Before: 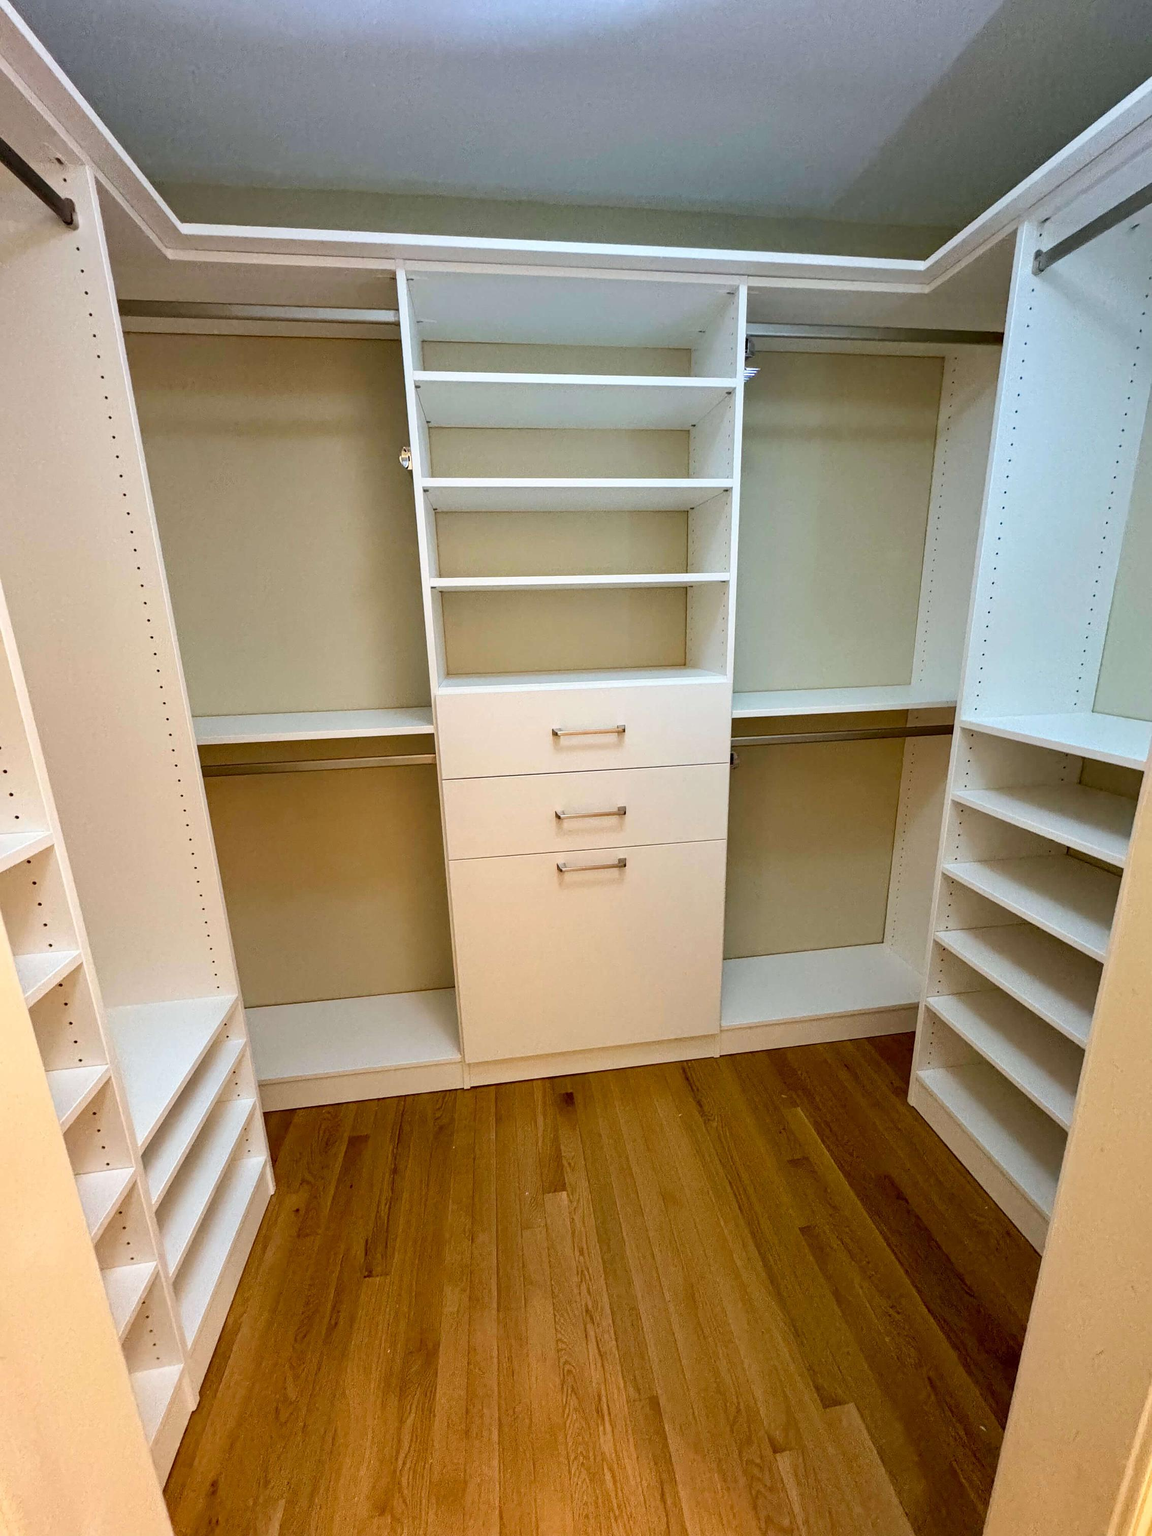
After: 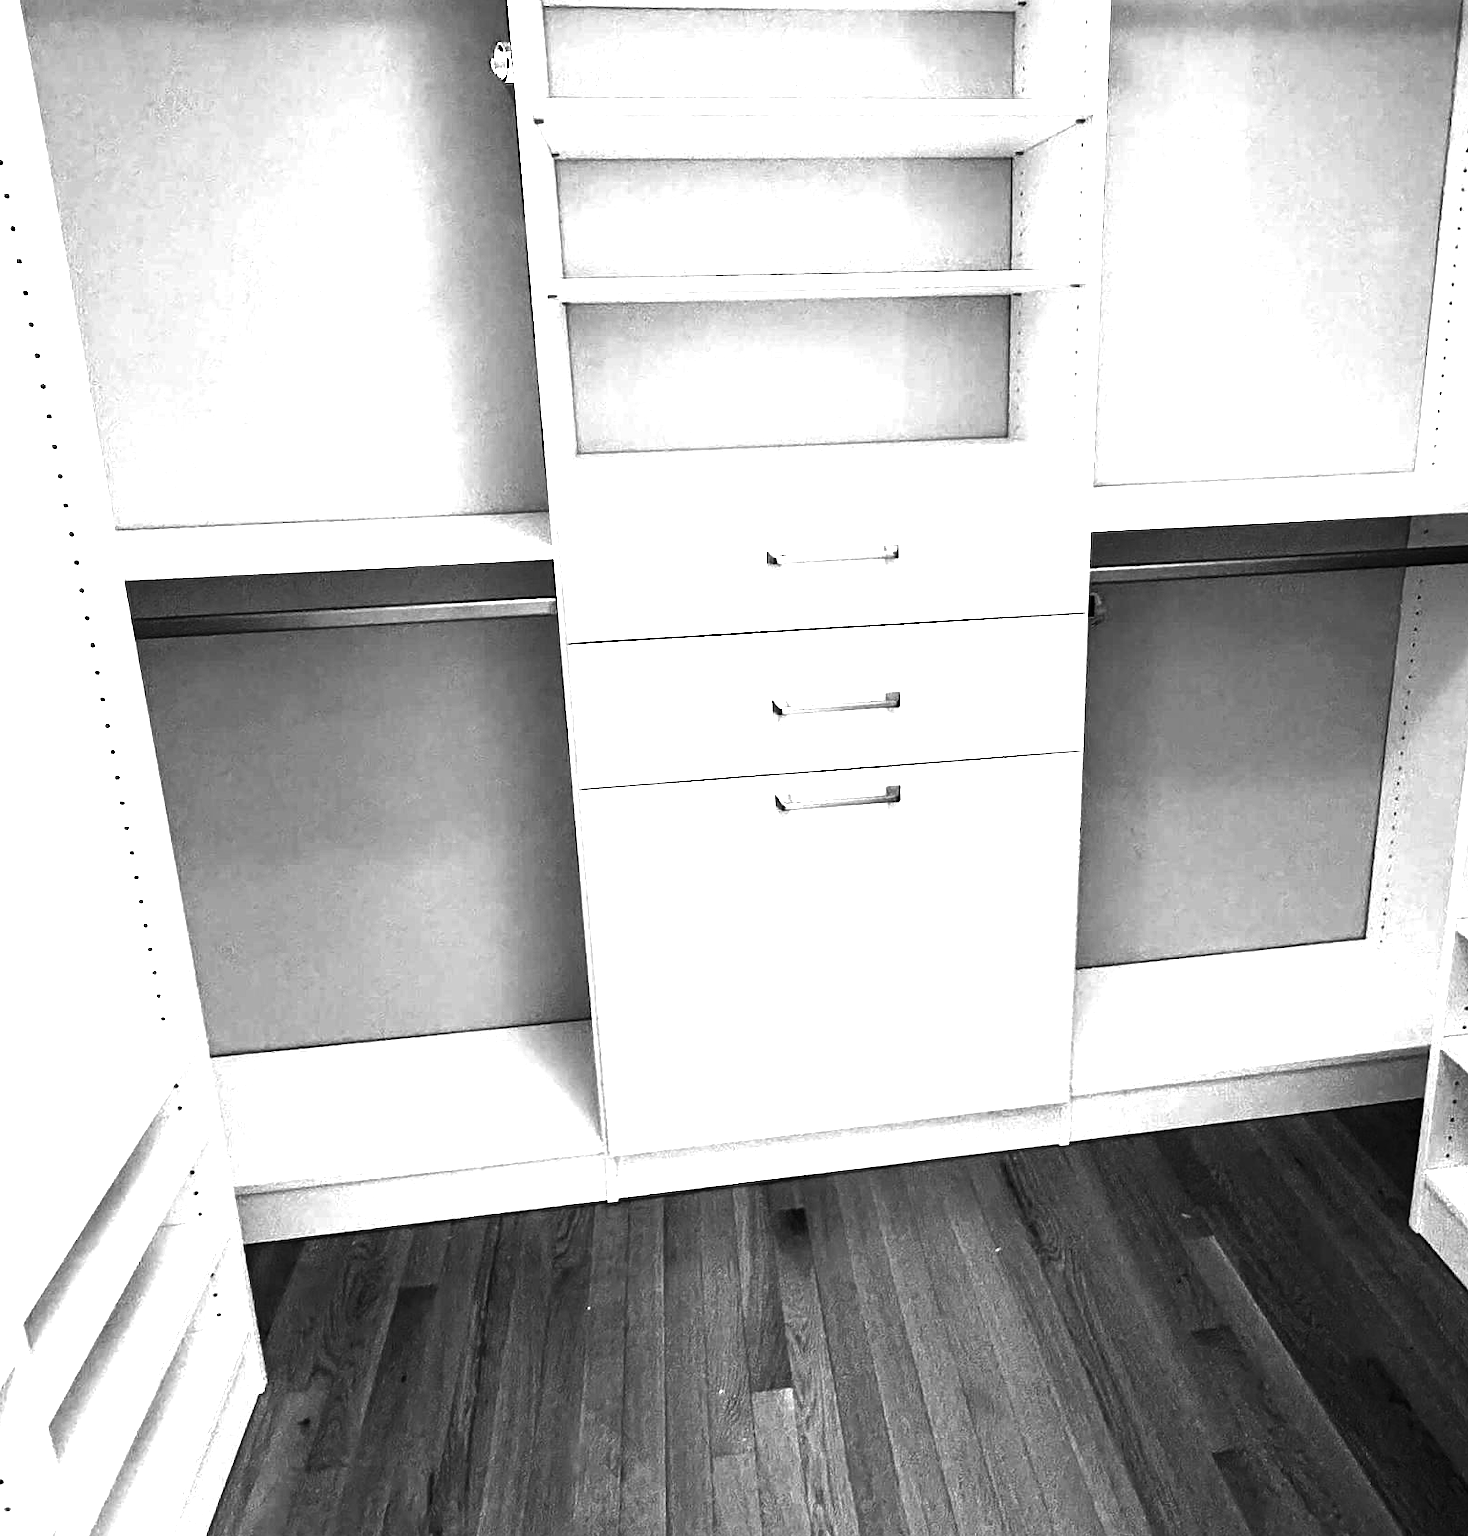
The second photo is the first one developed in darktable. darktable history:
contrast brightness saturation: contrast -0.03, brightness -0.59, saturation -1
tone equalizer: on, module defaults
exposure: black level correction 0, exposure 1.675 EV, compensate exposure bias true, compensate highlight preservation false
crop: left 11.123%, top 27.61%, right 18.3%, bottom 17.034%
